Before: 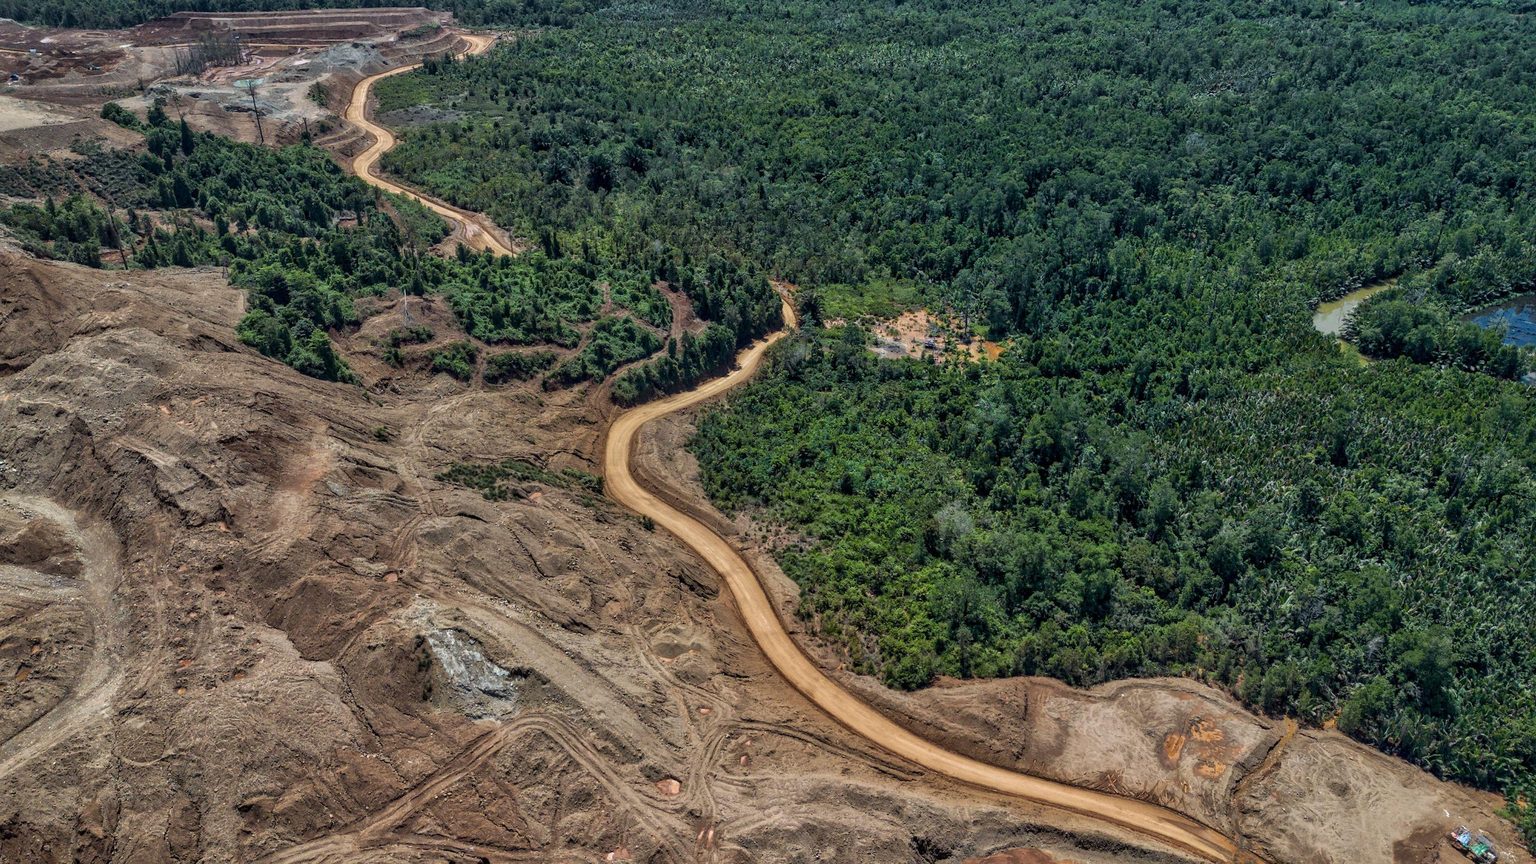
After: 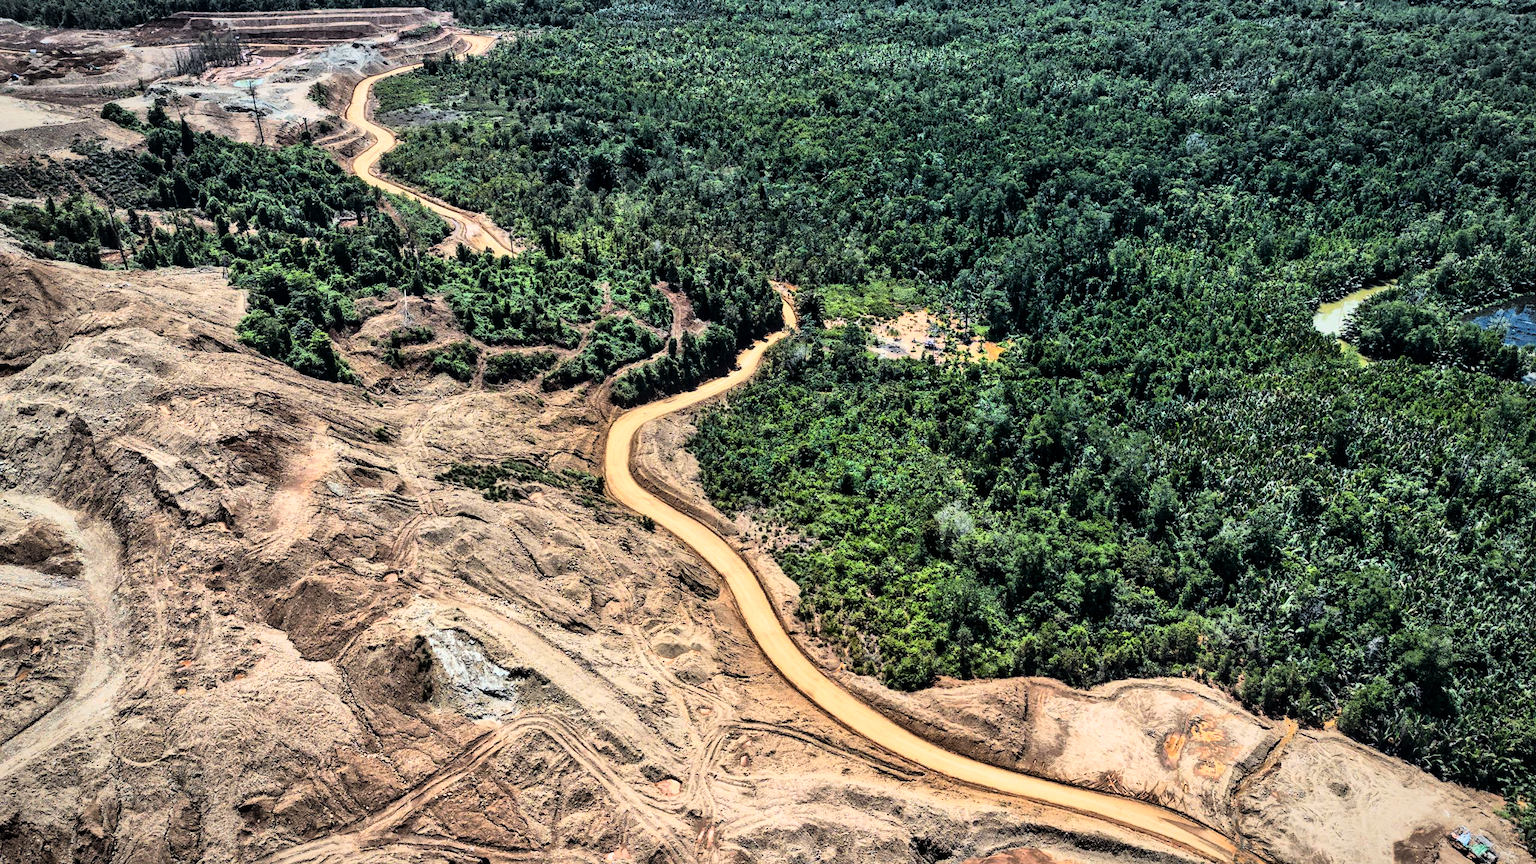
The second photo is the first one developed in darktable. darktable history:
rgb curve: curves: ch0 [(0, 0) (0.21, 0.15) (0.24, 0.21) (0.5, 0.75) (0.75, 0.96) (0.89, 0.99) (1, 1)]; ch1 [(0, 0.02) (0.21, 0.13) (0.25, 0.2) (0.5, 0.67) (0.75, 0.9) (0.89, 0.97) (1, 1)]; ch2 [(0, 0.02) (0.21, 0.13) (0.25, 0.2) (0.5, 0.67) (0.75, 0.9) (0.89, 0.97) (1, 1)], compensate middle gray true
vignetting: fall-off radius 100%, width/height ratio 1.337
